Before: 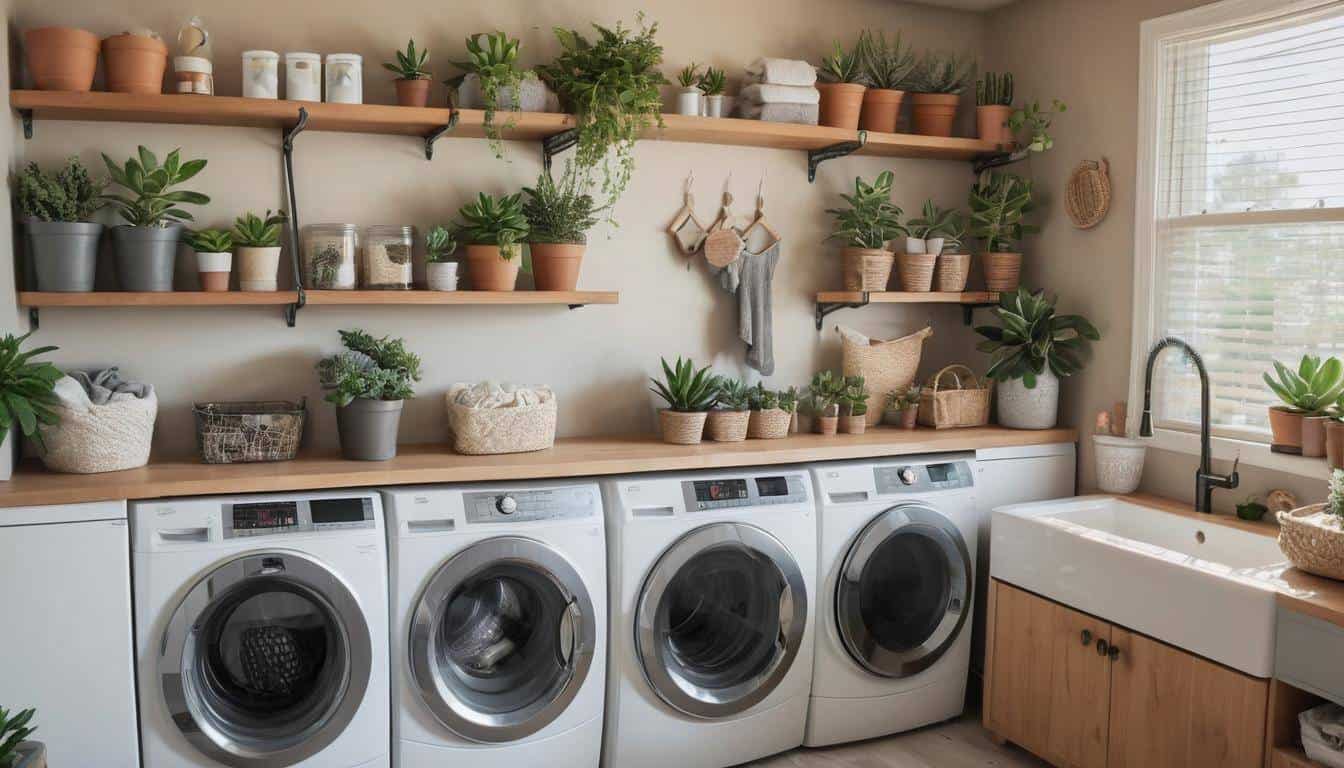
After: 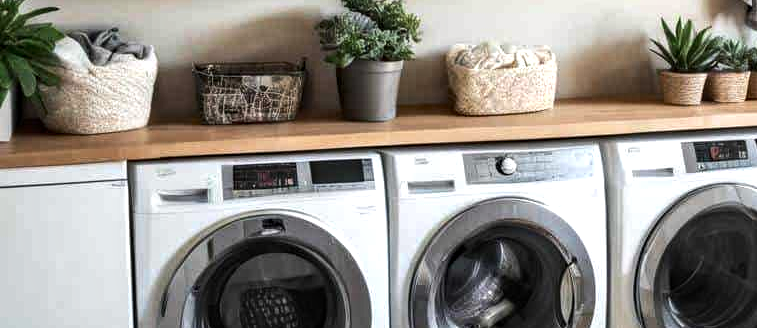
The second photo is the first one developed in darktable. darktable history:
local contrast: detail 130%
haze removal: compatibility mode true
tone equalizer: -8 EV -0.744 EV, -7 EV -0.702 EV, -6 EV -0.585 EV, -5 EV -0.363 EV, -3 EV 0.397 EV, -2 EV 0.6 EV, -1 EV 0.698 EV, +0 EV 0.748 EV, edges refinement/feathering 500, mask exposure compensation -1.57 EV, preserve details no
crop: top 44.244%, right 43.666%, bottom 12.953%
